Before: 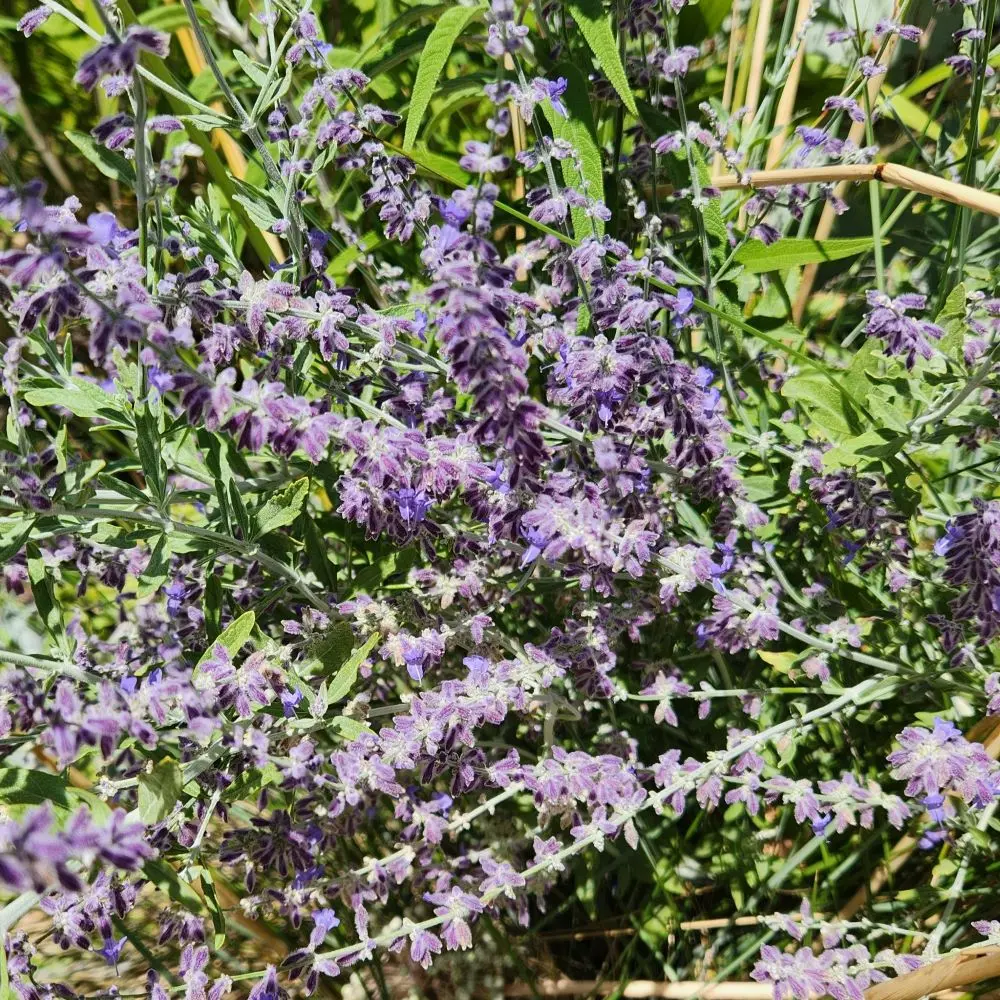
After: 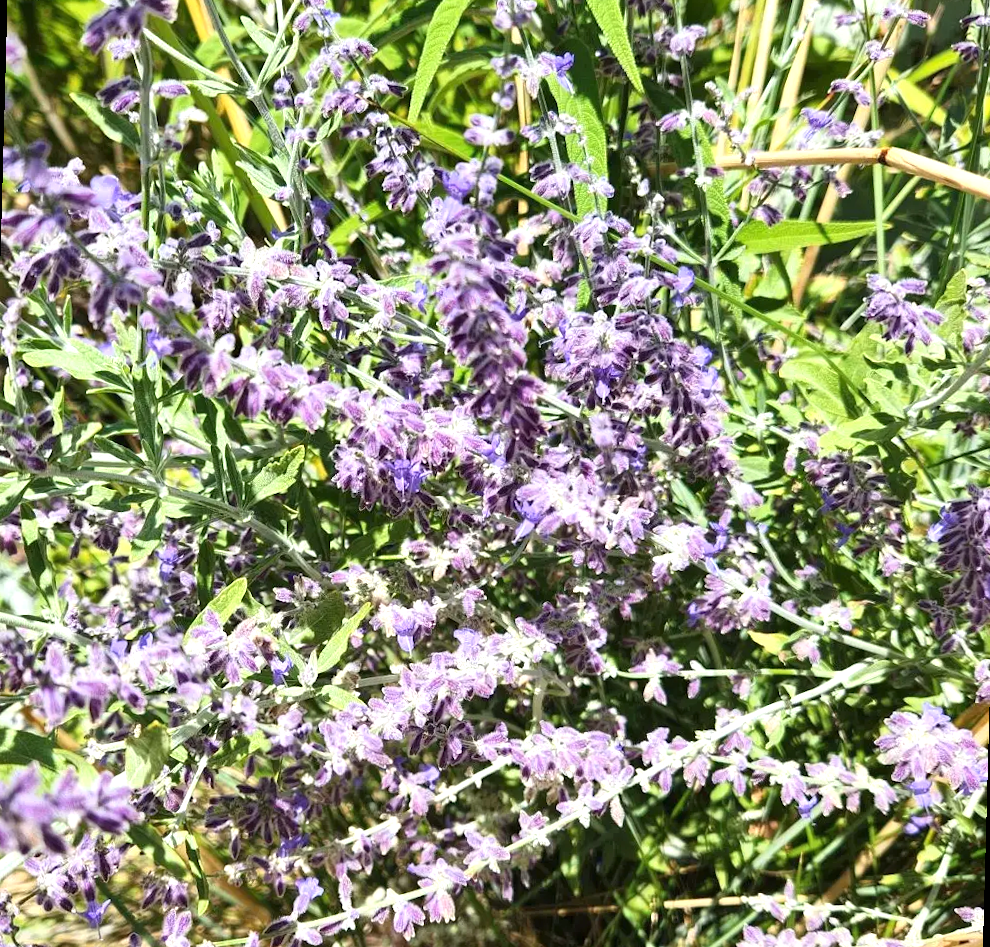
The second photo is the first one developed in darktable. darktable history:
rotate and perspective: rotation 1.57°, crop left 0.018, crop right 0.982, crop top 0.039, crop bottom 0.961
tone equalizer: on, module defaults
exposure: black level correction 0, exposure 0.7 EV, compensate exposure bias true, compensate highlight preservation false
